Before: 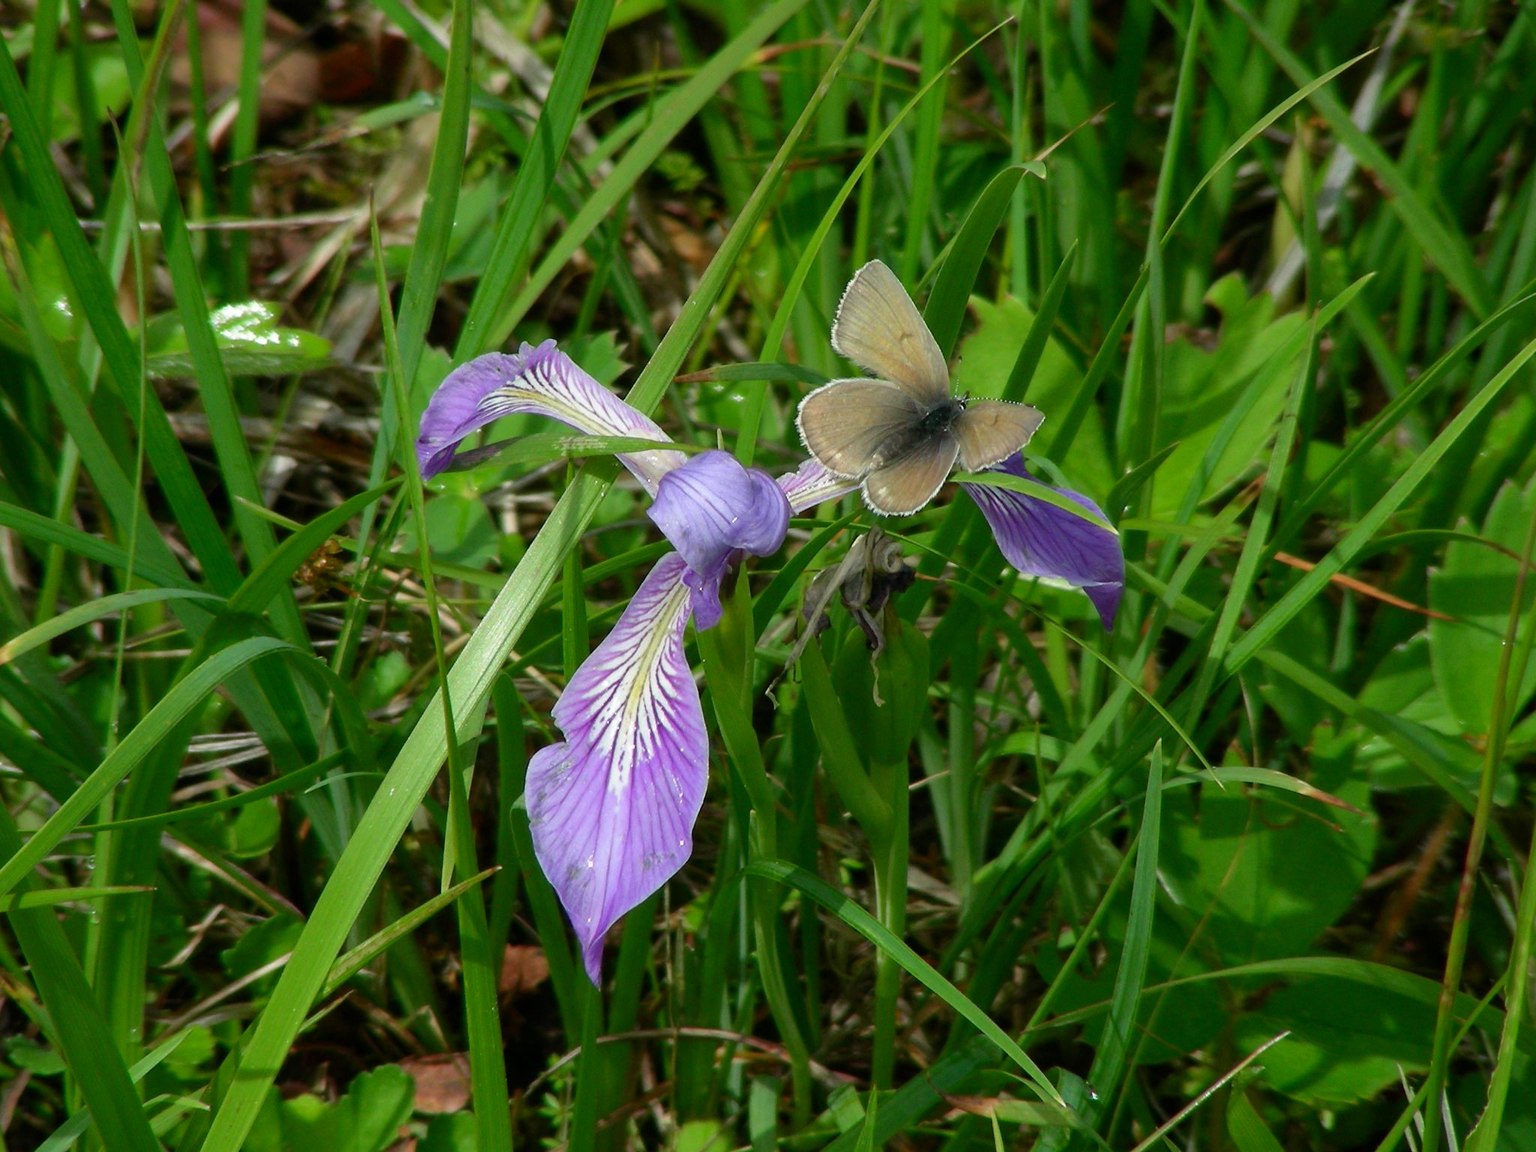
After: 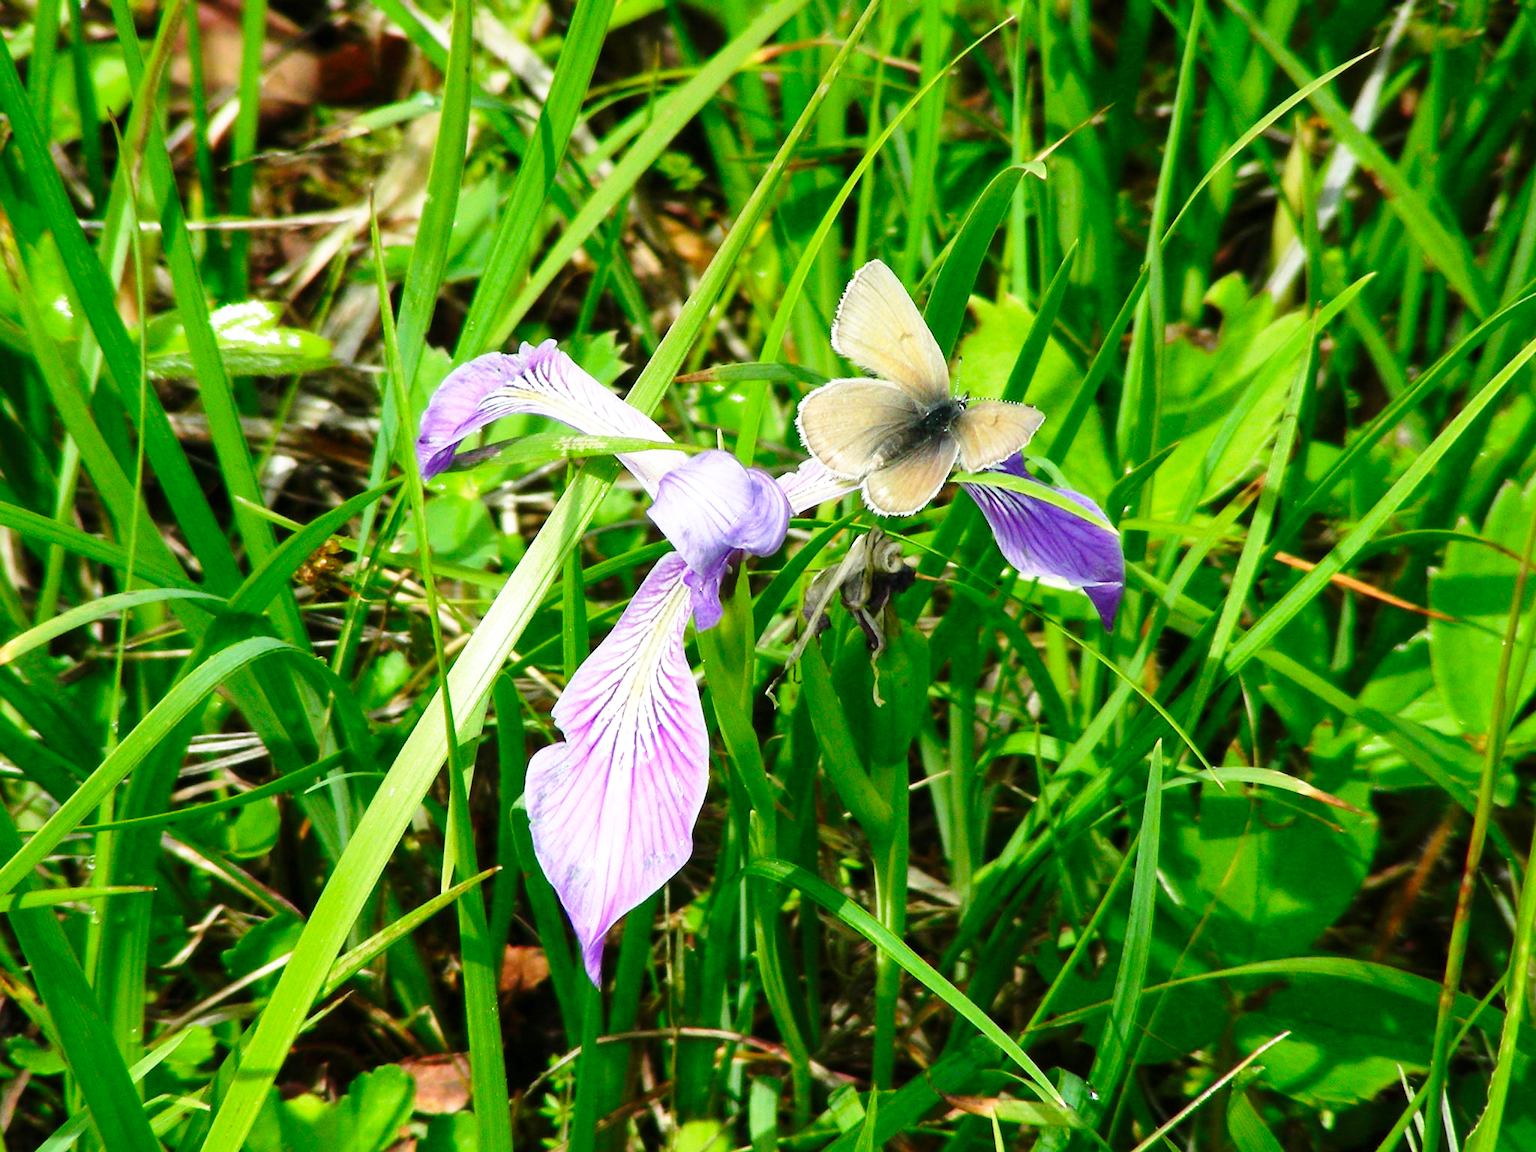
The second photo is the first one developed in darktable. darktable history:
tone equalizer: -8 EV -0.45 EV, -7 EV -0.392 EV, -6 EV -0.299 EV, -5 EV -0.224 EV, -3 EV 0.257 EV, -2 EV 0.318 EV, -1 EV 0.366 EV, +0 EV 0.446 EV, smoothing diameter 24.82%, edges refinement/feathering 14.81, preserve details guided filter
base curve: curves: ch0 [(0, 0) (0.026, 0.03) (0.109, 0.232) (0.351, 0.748) (0.669, 0.968) (1, 1)], preserve colors none
